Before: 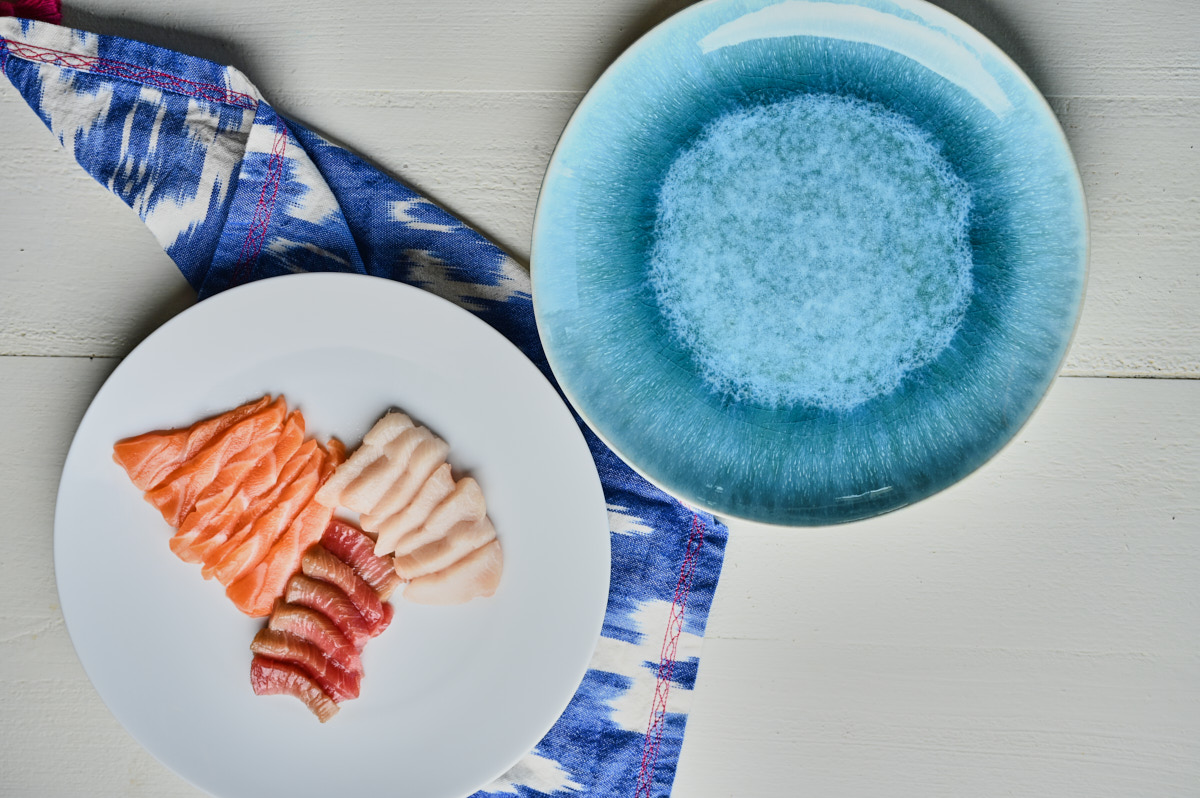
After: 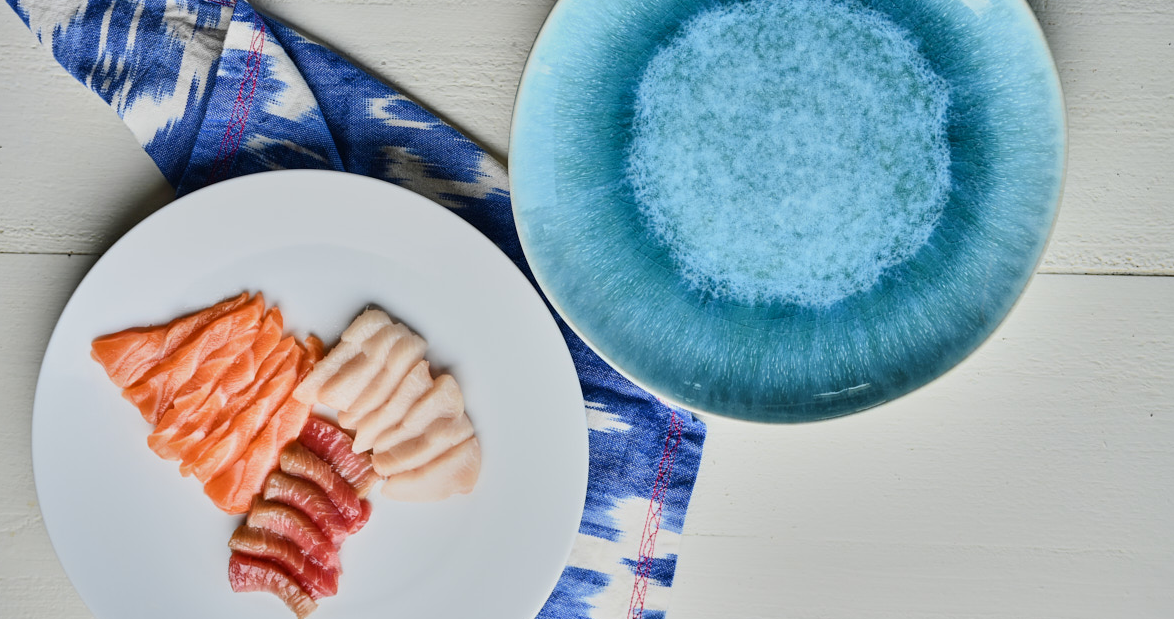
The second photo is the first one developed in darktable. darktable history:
crop and rotate: left 1.914%, top 12.982%, right 0.212%, bottom 9.329%
